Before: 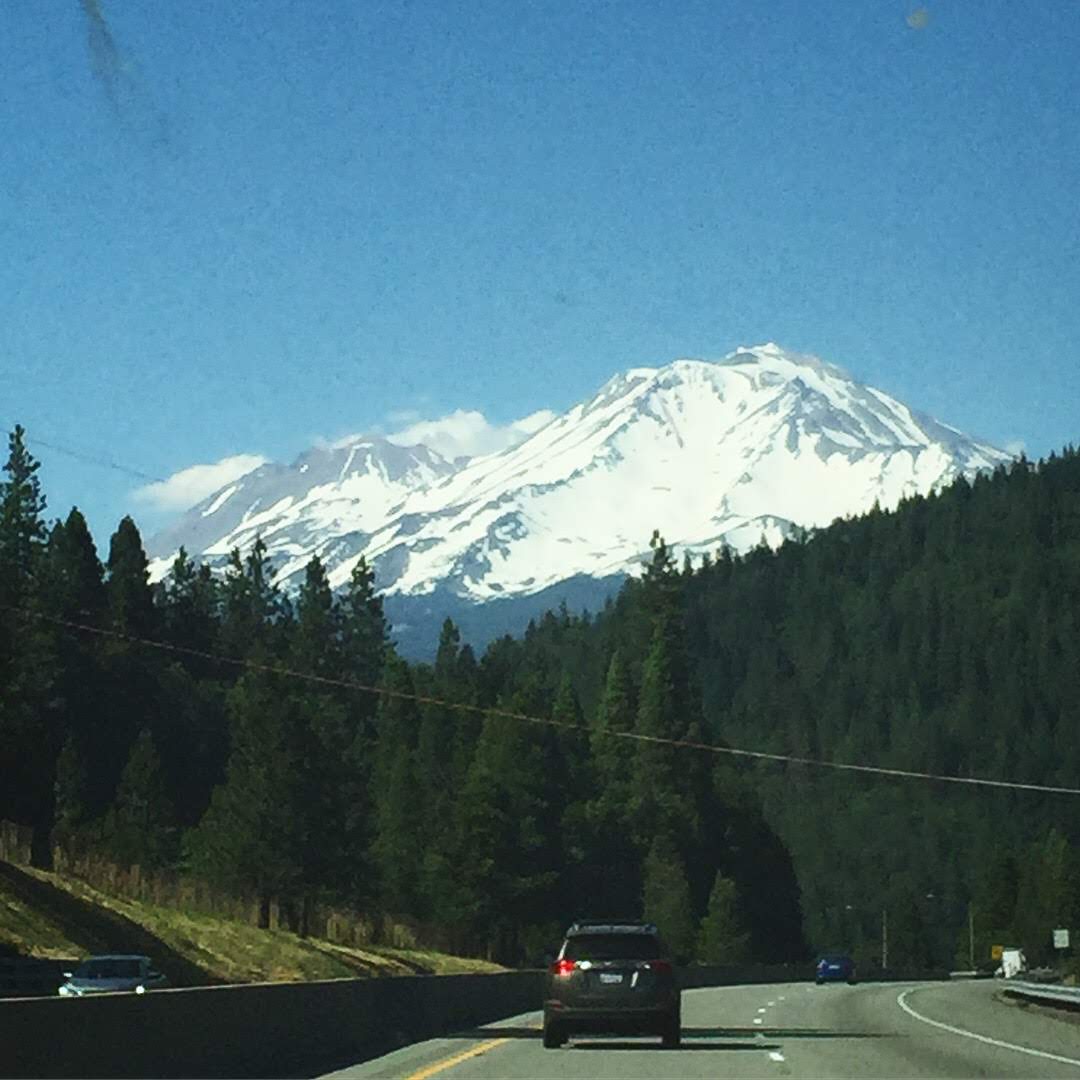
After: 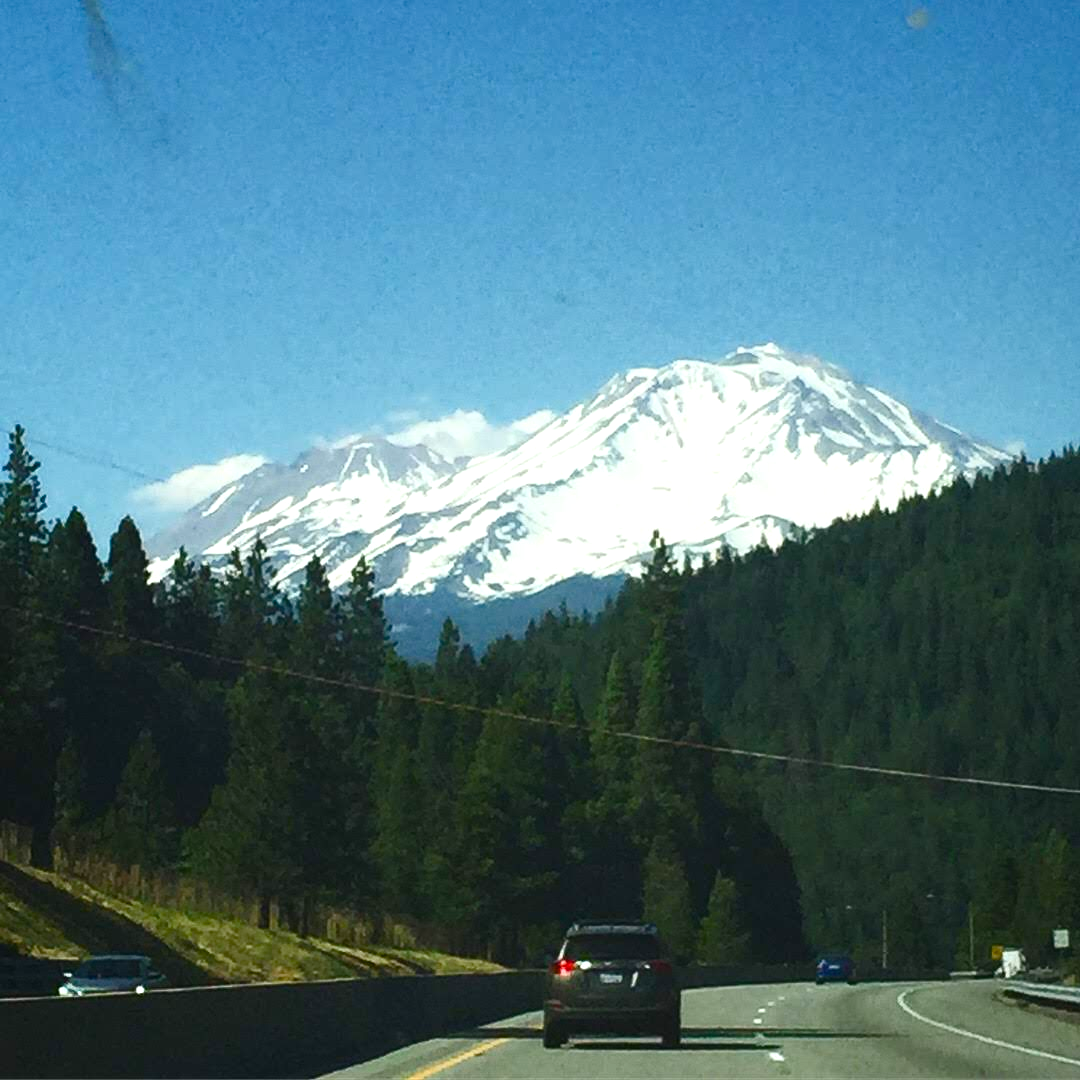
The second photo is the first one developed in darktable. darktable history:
color balance rgb: highlights gain › luminance 14.52%, perceptual saturation grading › global saturation 20%, perceptual saturation grading › highlights -25.798%, perceptual saturation grading › shadows 24.712%, perceptual brilliance grading › highlights 3.041%
exposure: exposure -0.044 EV, compensate highlight preservation false
